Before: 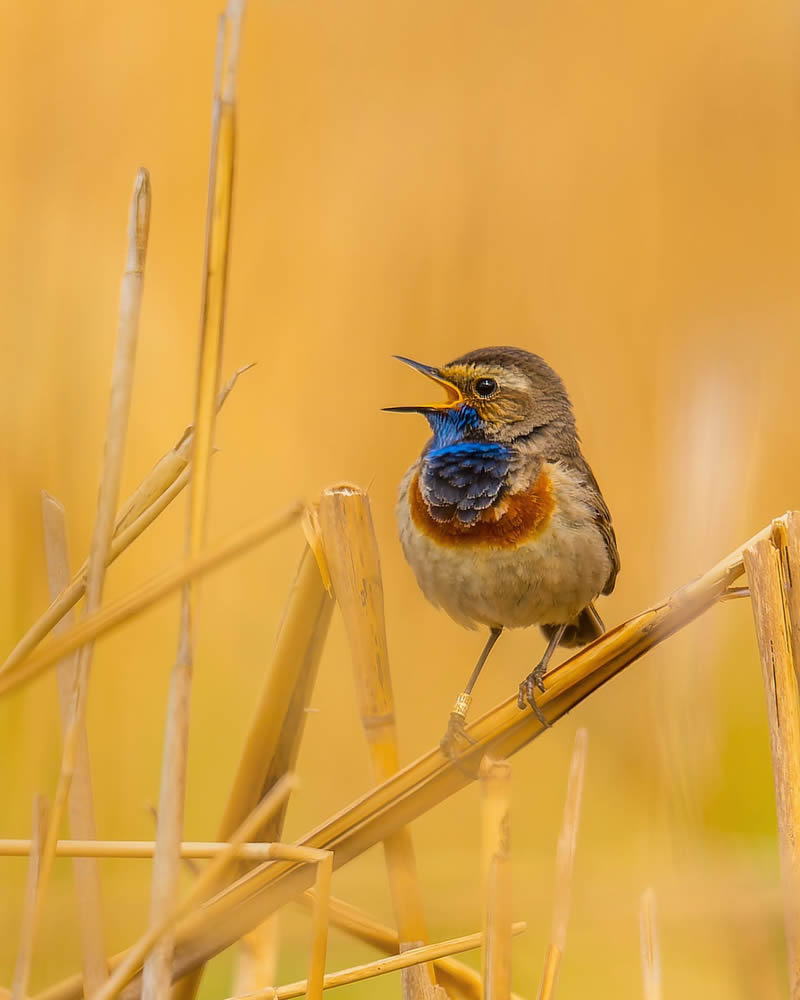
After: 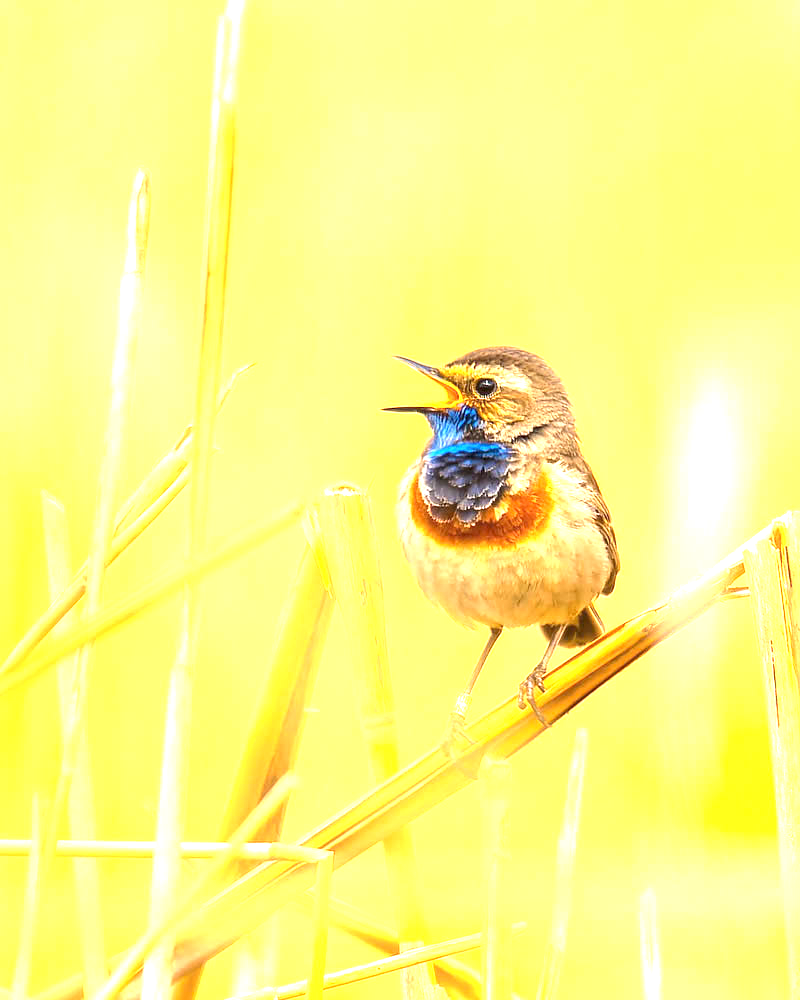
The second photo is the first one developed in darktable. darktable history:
exposure: exposure 2.001 EV, compensate highlight preservation false
